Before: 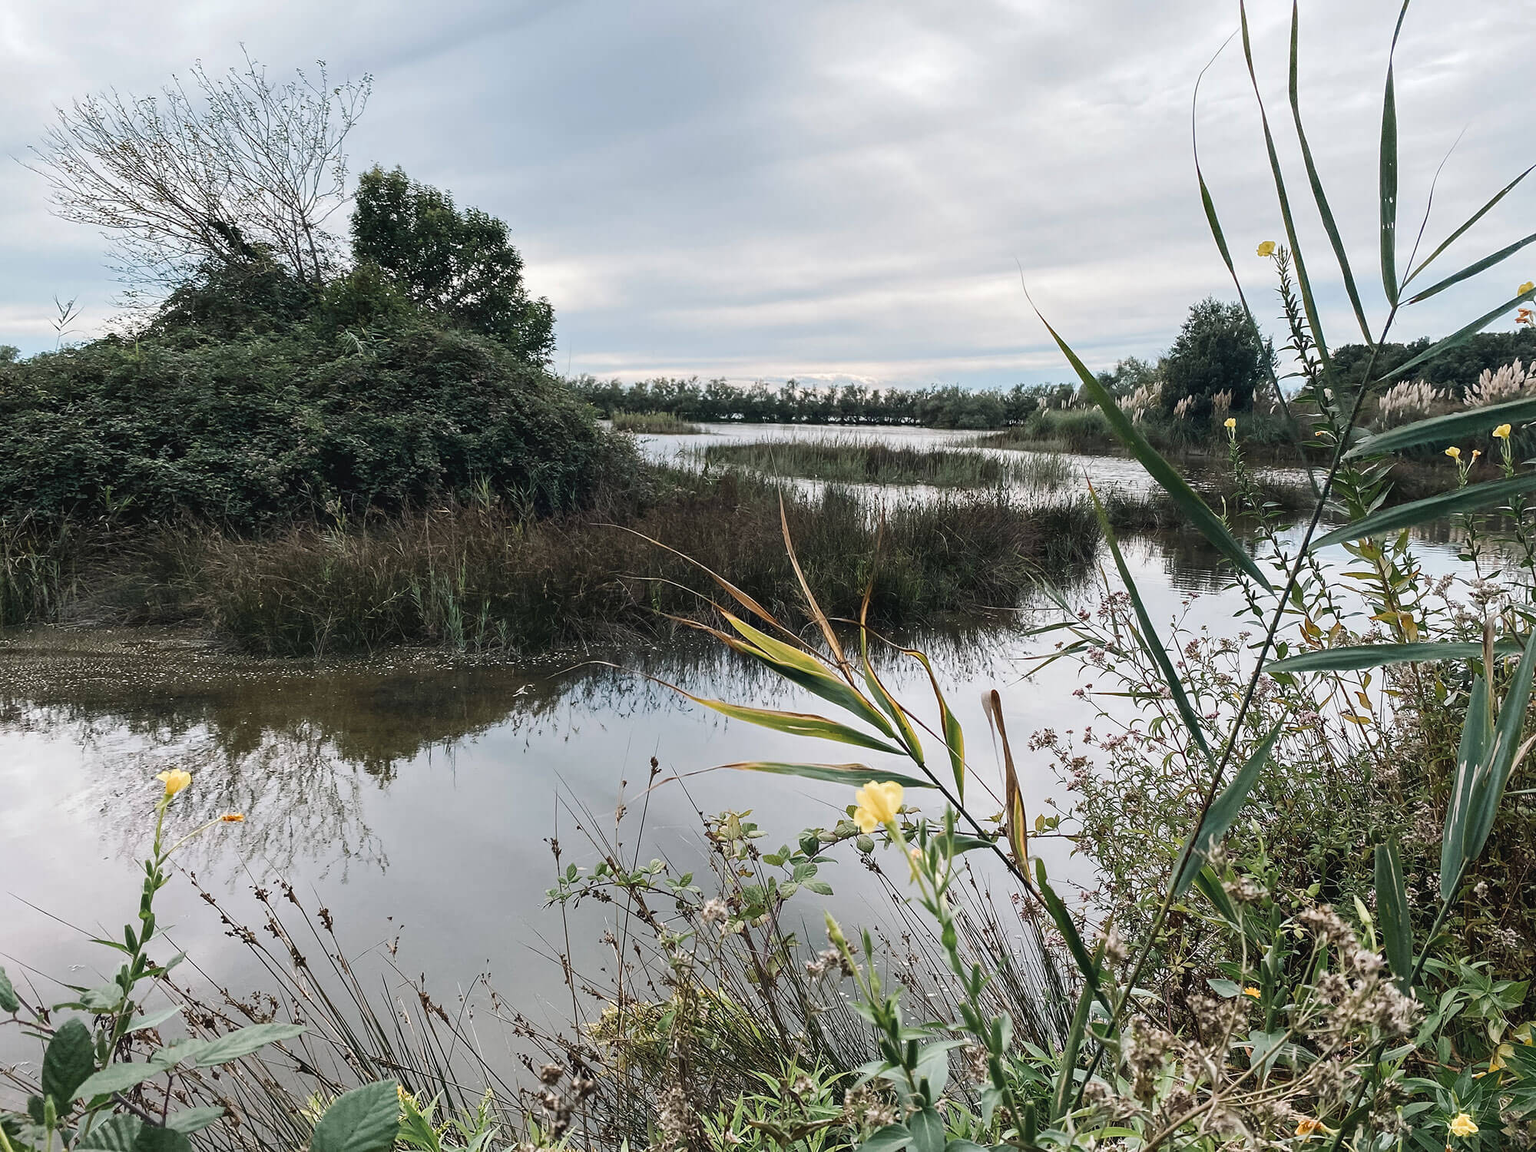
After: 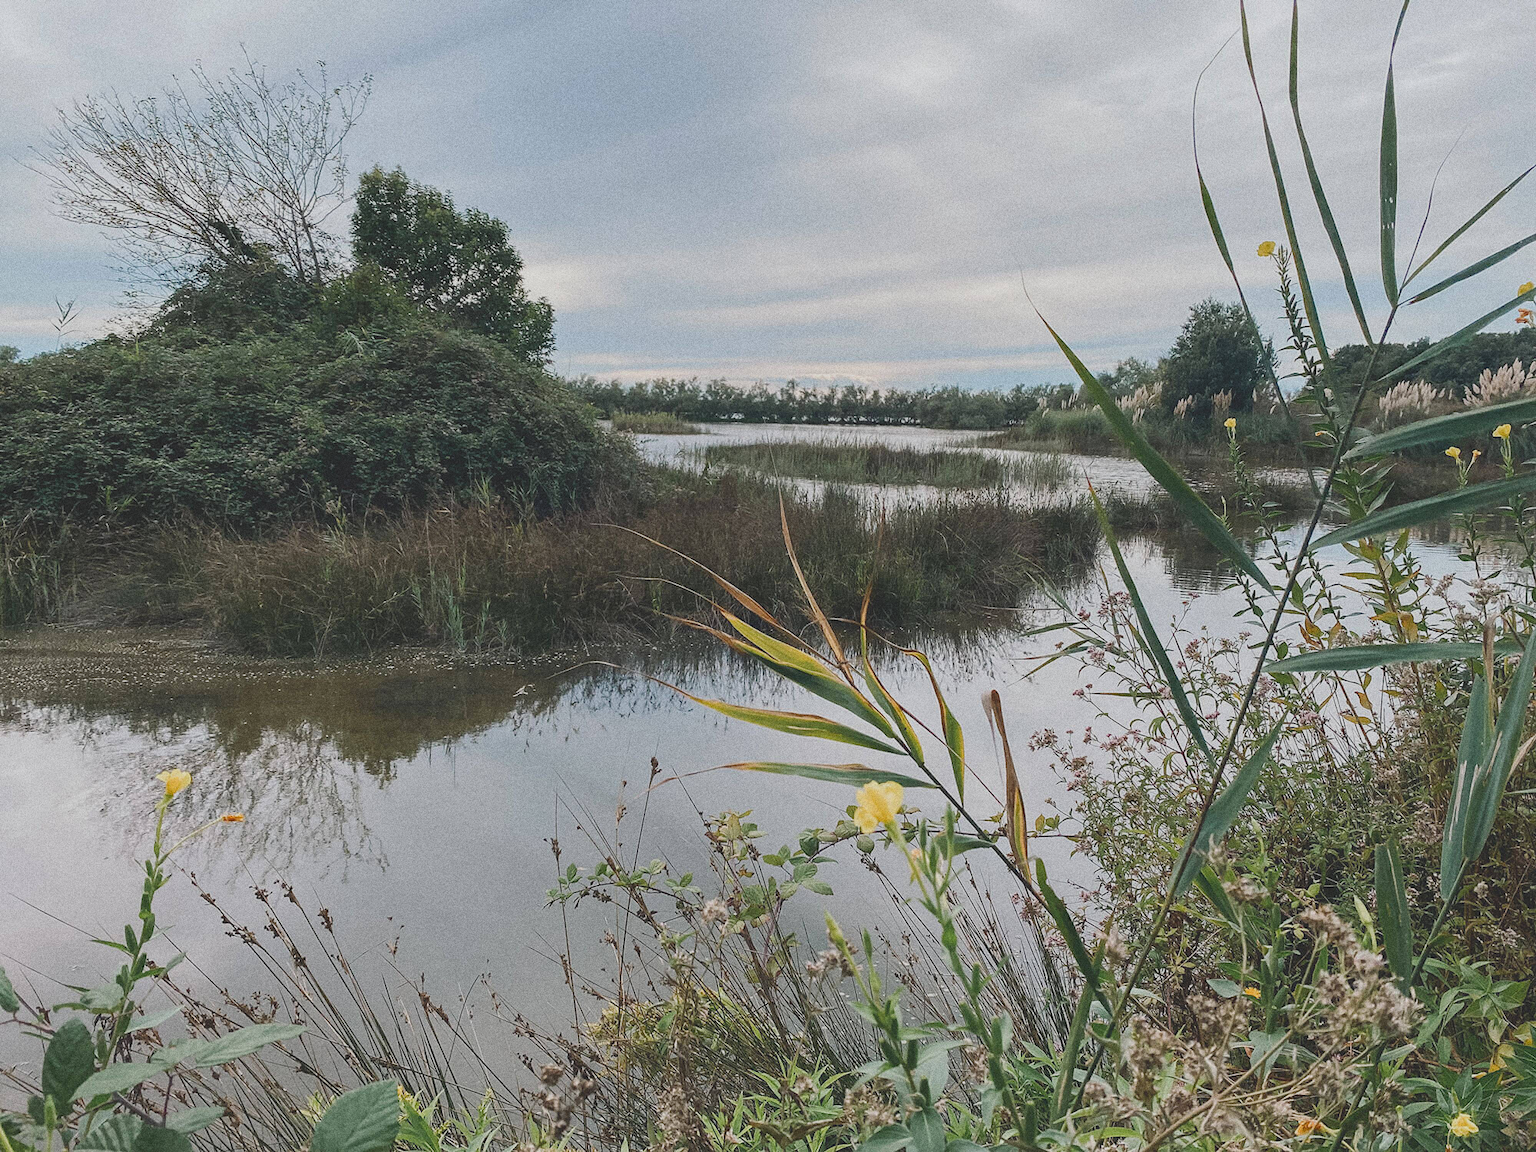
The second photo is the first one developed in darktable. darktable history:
grain: coarseness 0.09 ISO, strength 40%
contrast brightness saturation: contrast -0.28
